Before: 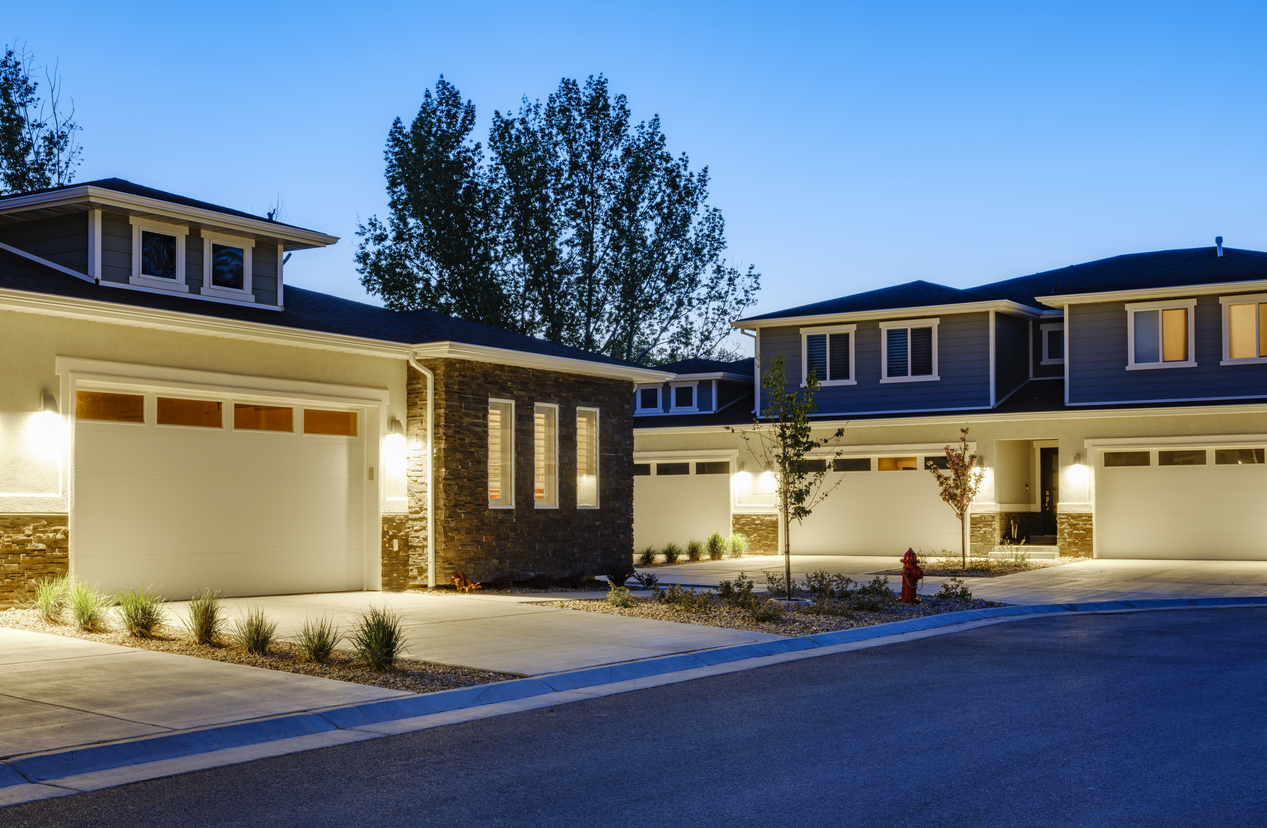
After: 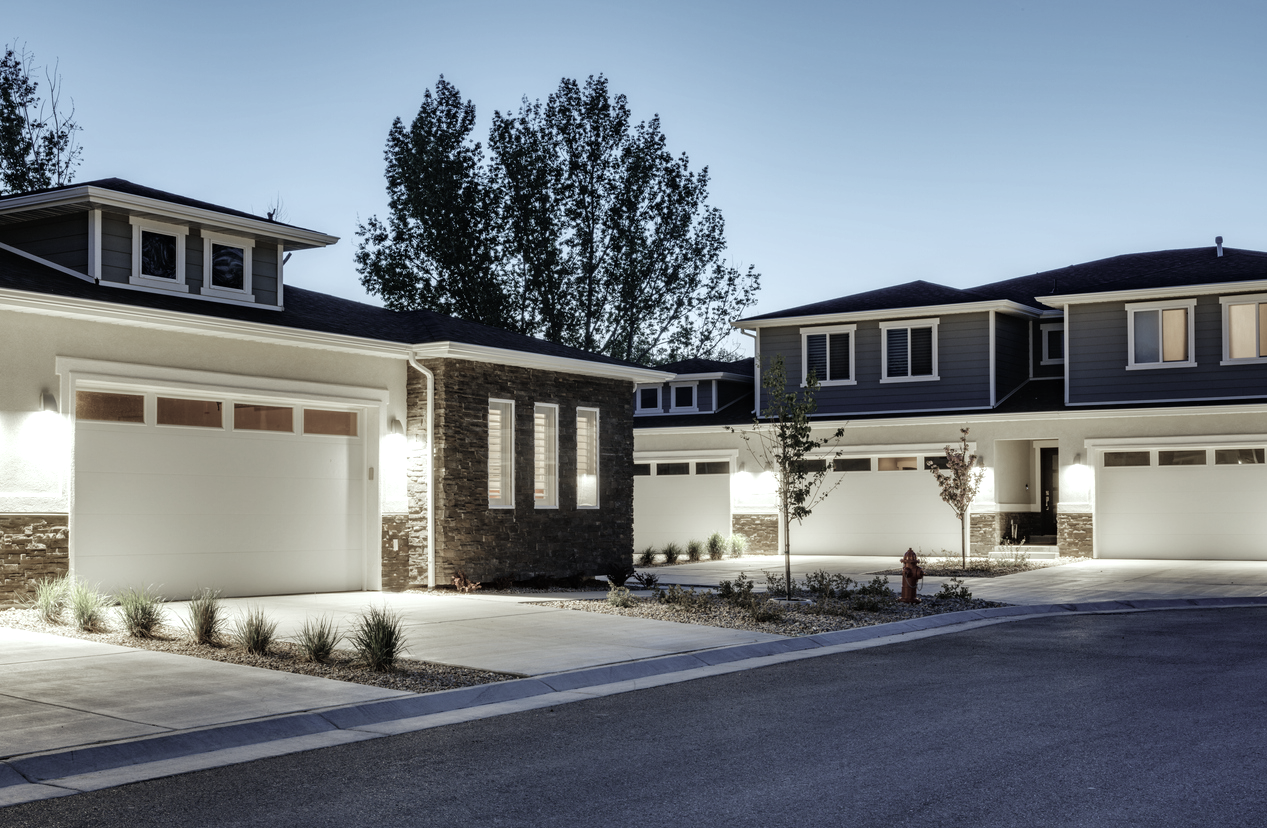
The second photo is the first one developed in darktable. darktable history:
exposure: black level correction 0, exposure 0.3 EV, compensate highlight preservation false
color zones: curves: ch1 [(0, 0.153) (0.143, 0.15) (0.286, 0.151) (0.429, 0.152) (0.571, 0.152) (0.714, 0.151) (0.857, 0.151) (1, 0.153)]
white balance: red 0.925, blue 1.046
shadows and highlights: soften with gaussian
